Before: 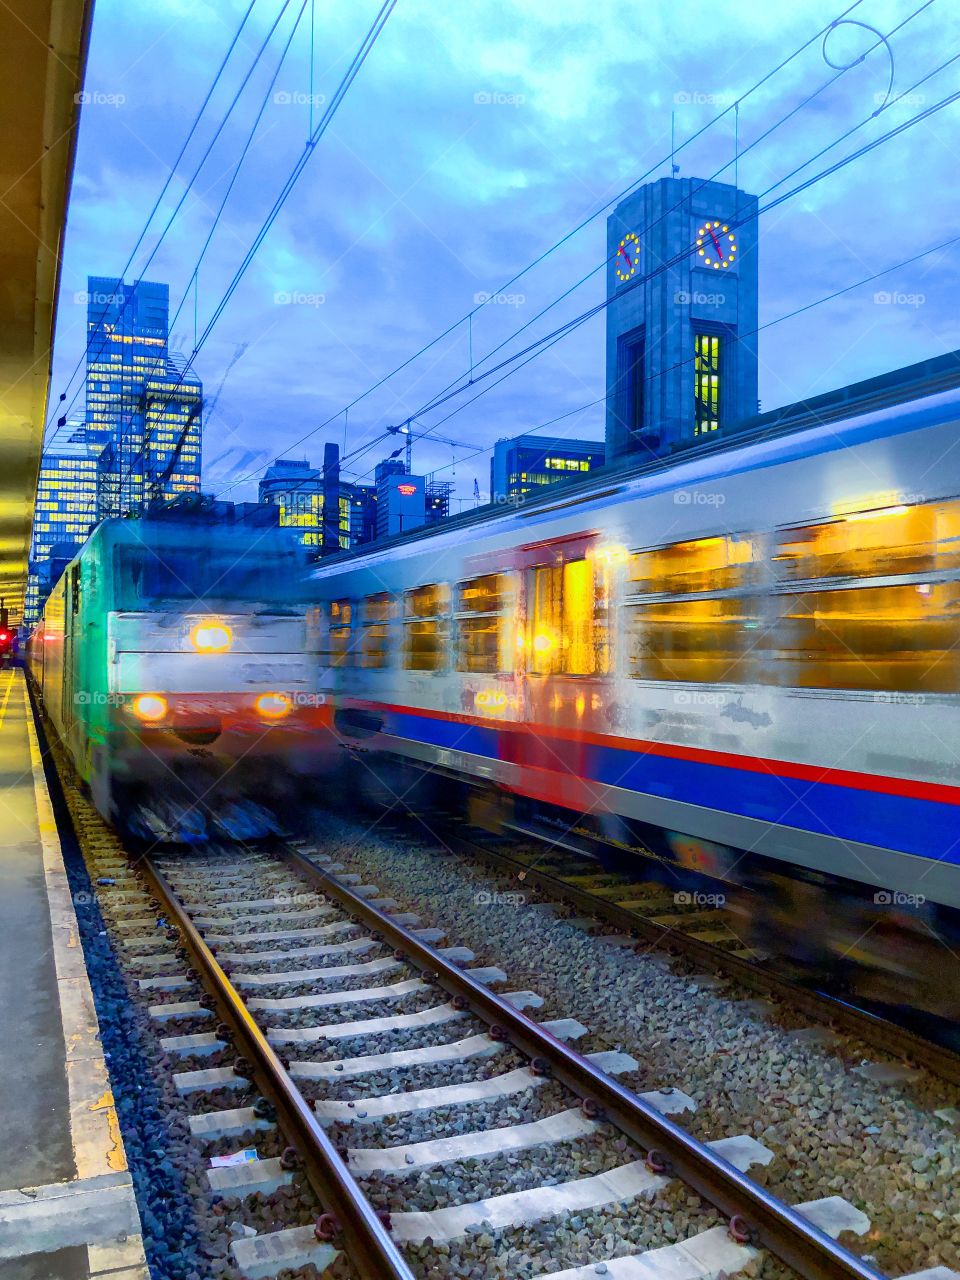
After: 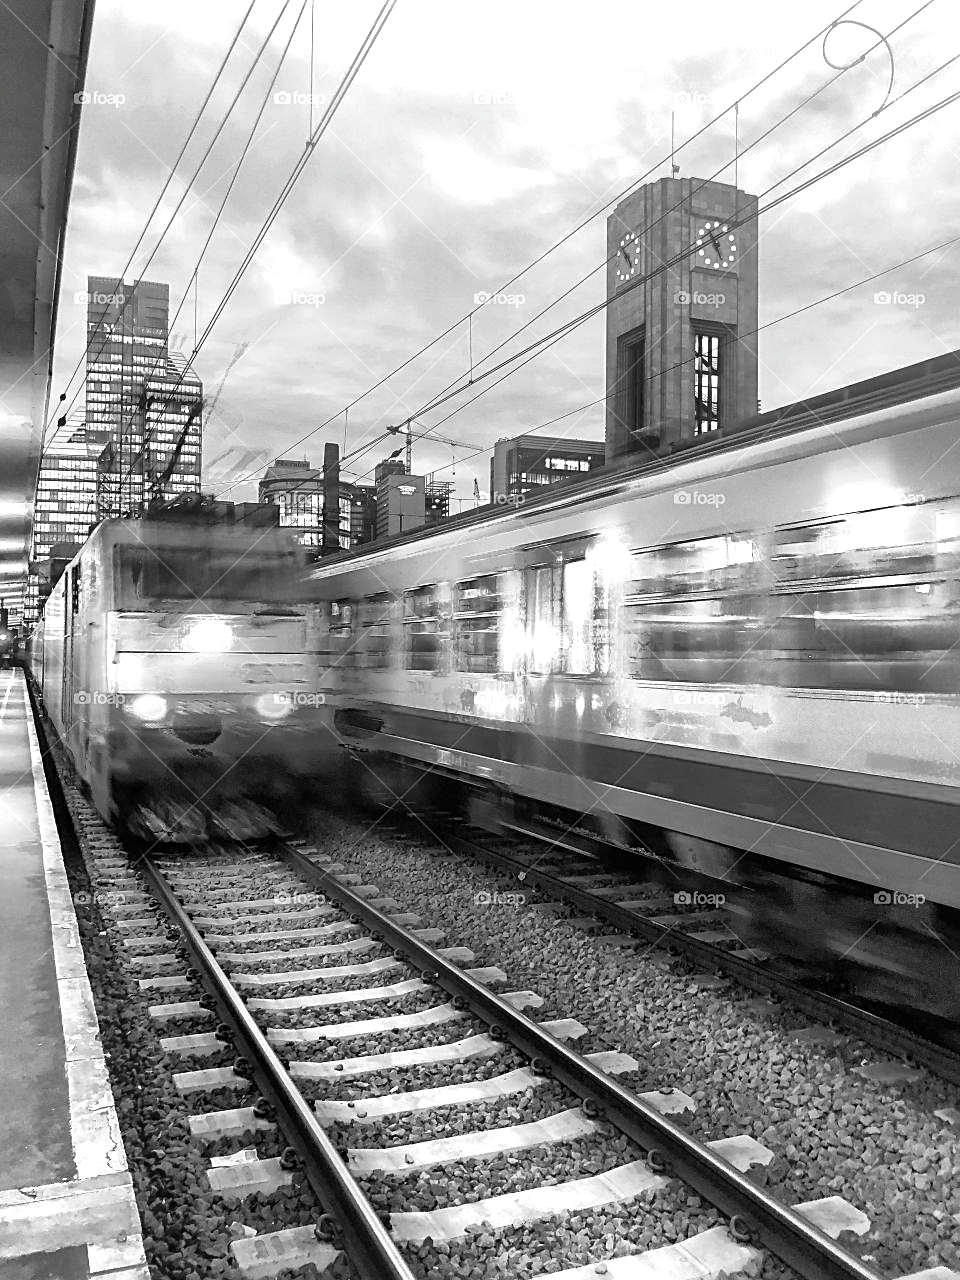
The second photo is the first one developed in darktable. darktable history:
exposure: black level correction 0, exposure 0.698 EV, compensate highlight preservation false
contrast brightness saturation: saturation -0.997
sharpen: on, module defaults
color balance rgb: perceptual saturation grading › global saturation 0.208%
